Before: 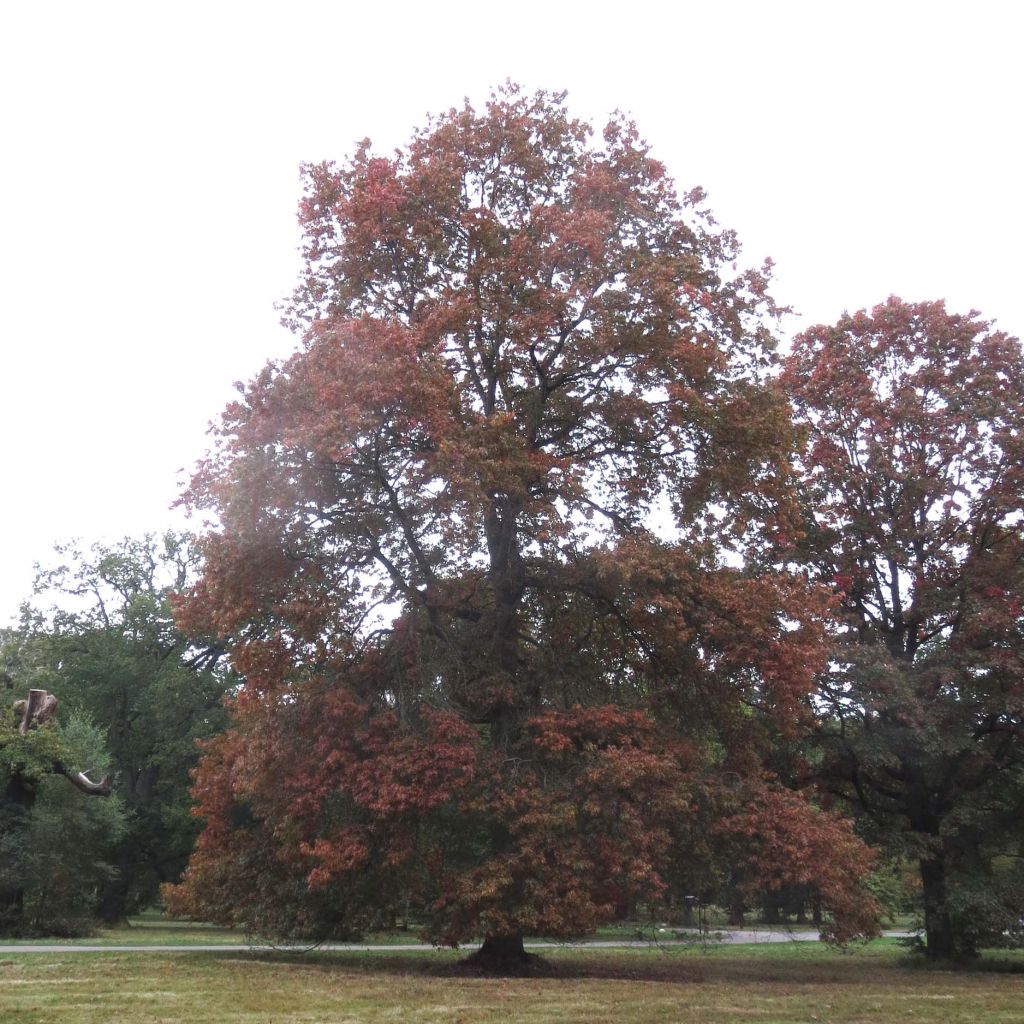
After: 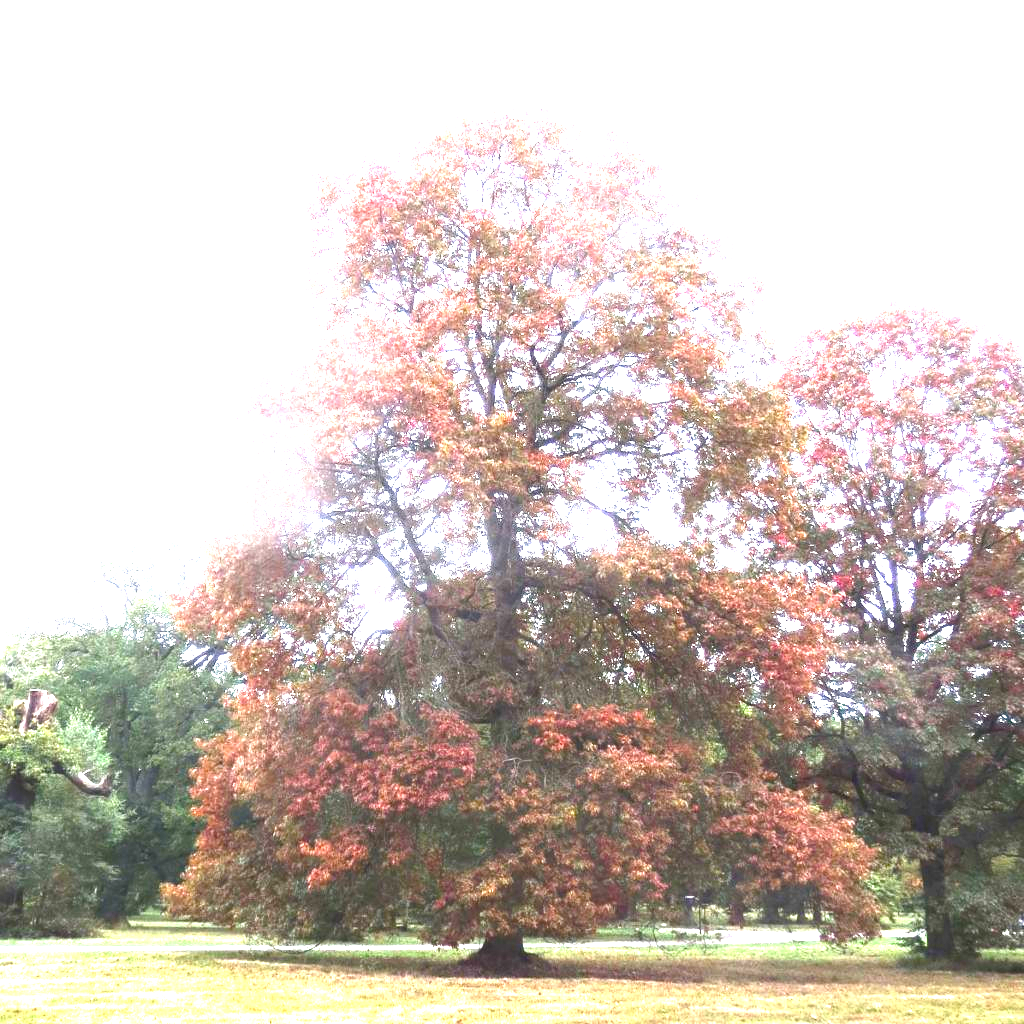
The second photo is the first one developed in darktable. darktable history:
exposure: black level correction 0, exposure 1.685 EV, compensate exposure bias true, compensate highlight preservation false
color balance rgb: perceptual saturation grading › global saturation 13.622%, perceptual saturation grading › highlights -25.807%, perceptual saturation grading › shadows 29.354%, perceptual brilliance grading › global brilliance 12.572%, perceptual brilliance grading › highlights 15.013%, global vibrance 20%
